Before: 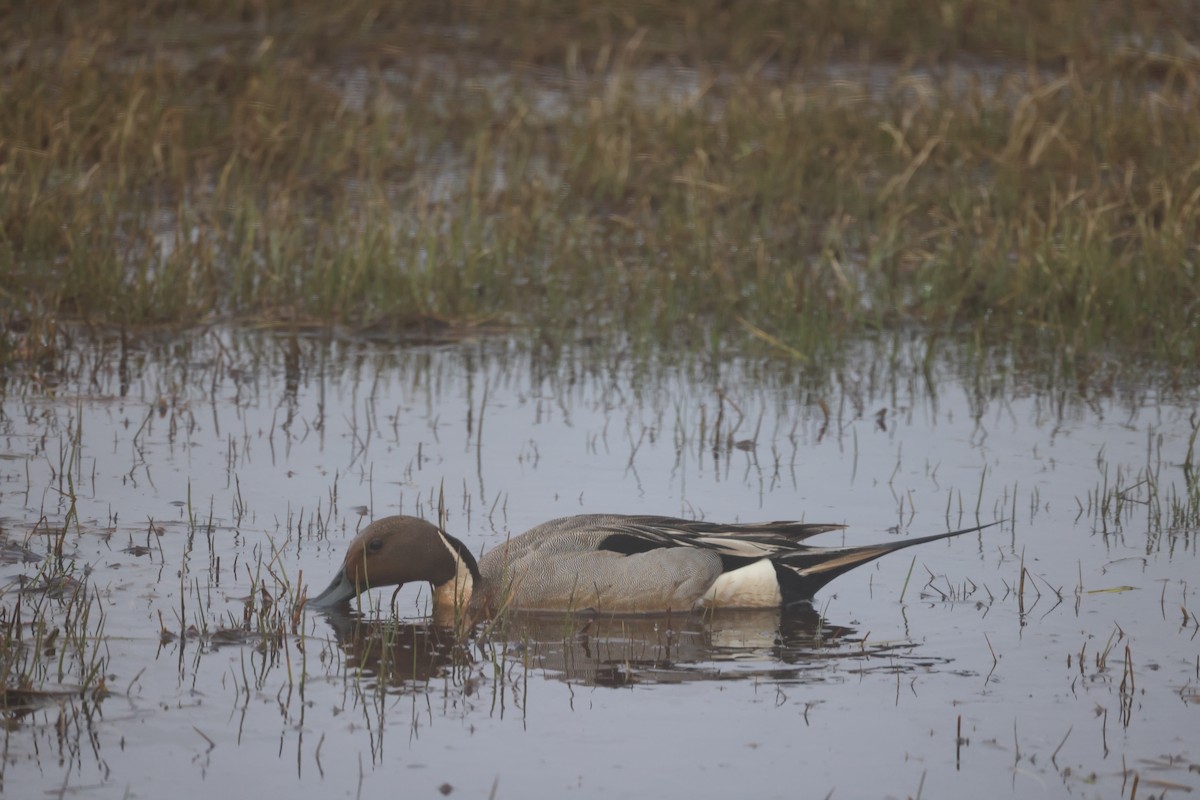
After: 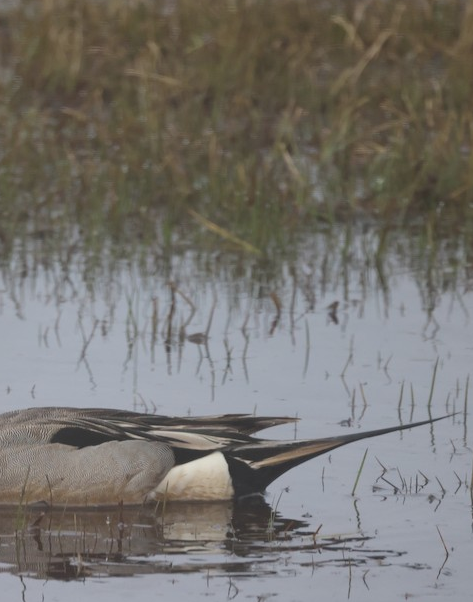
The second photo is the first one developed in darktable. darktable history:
contrast brightness saturation: saturation -0.05
crop: left 45.721%, top 13.393%, right 14.118%, bottom 10.01%
